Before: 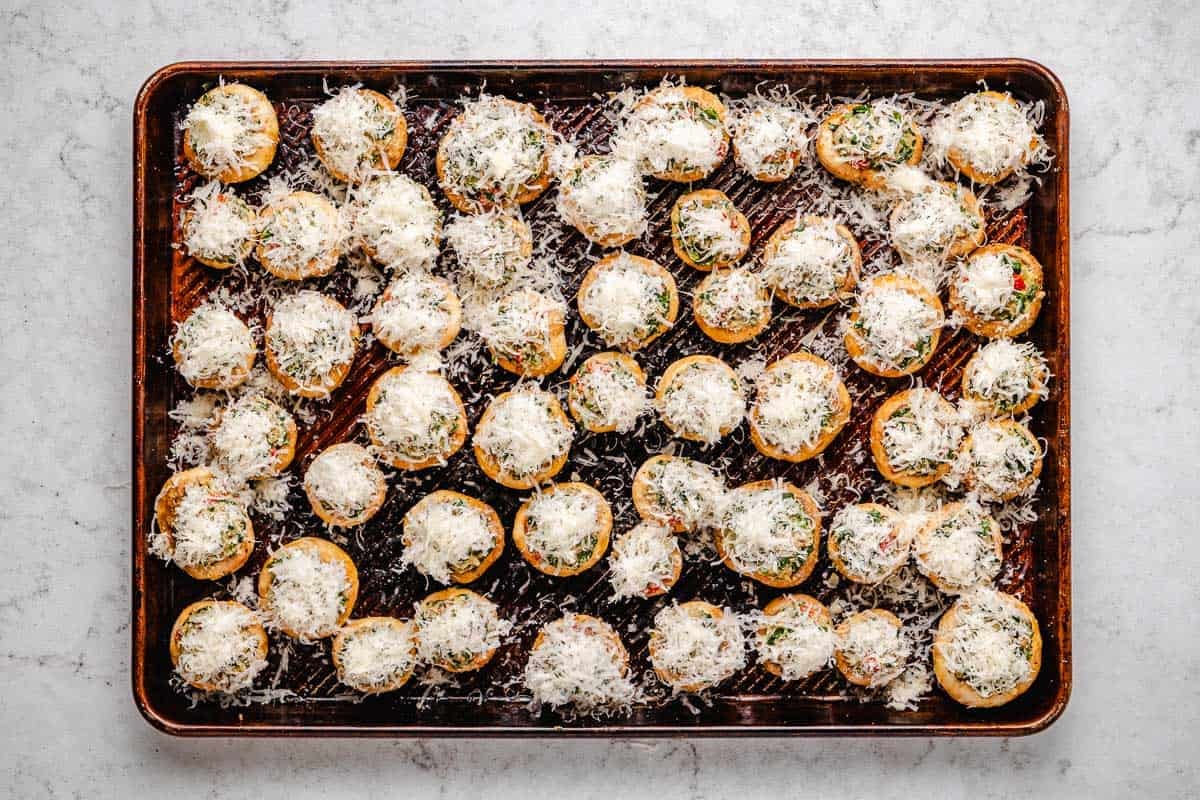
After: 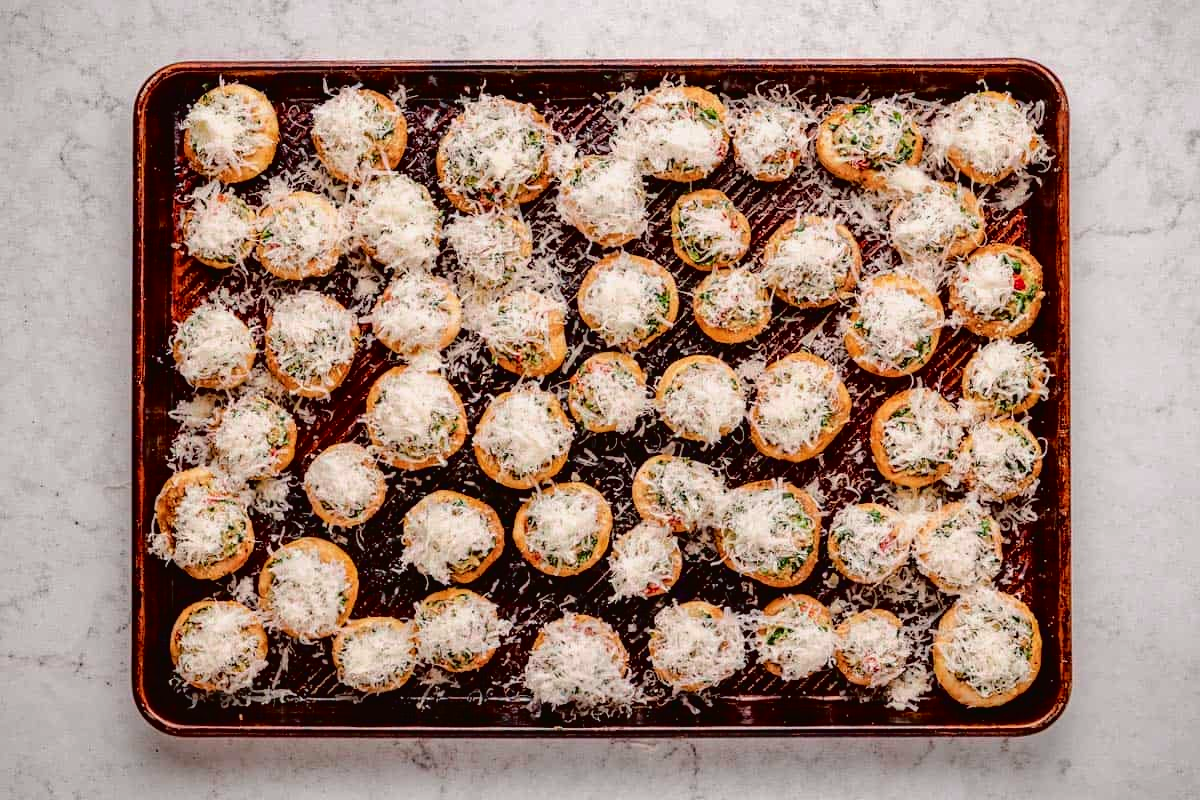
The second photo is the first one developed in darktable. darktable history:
tone curve: curves: ch0 [(0, 0.013) (0.181, 0.074) (0.337, 0.304) (0.498, 0.485) (0.78, 0.742) (0.993, 0.954)]; ch1 [(0, 0) (0.294, 0.184) (0.359, 0.34) (0.362, 0.35) (0.43, 0.41) (0.469, 0.463) (0.495, 0.502) (0.54, 0.563) (0.612, 0.641) (1, 1)]; ch2 [(0, 0) (0.44, 0.437) (0.495, 0.502) (0.524, 0.534) (0.557, 0.56) (0.634, 0.654) (0.728, 0.722) (1, 1)], color space Lab, independent channels, preserve colors none
